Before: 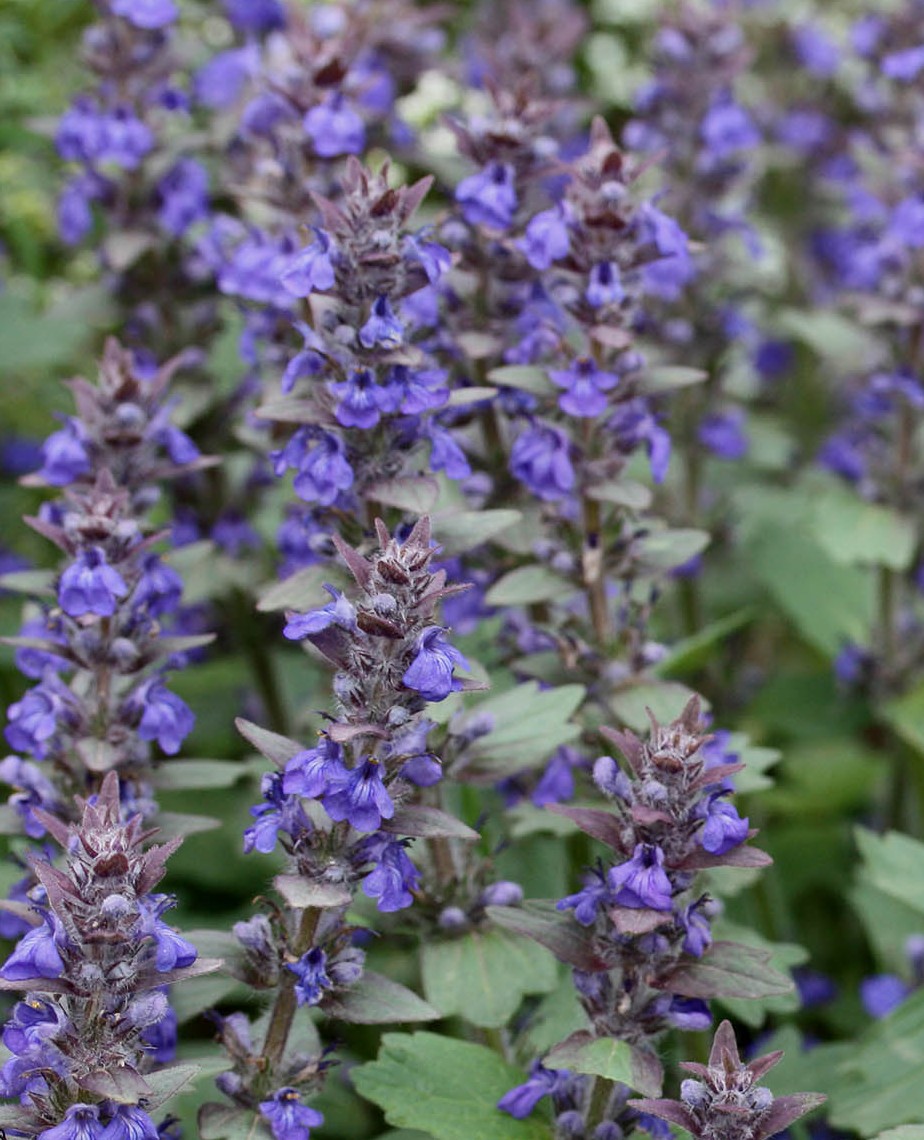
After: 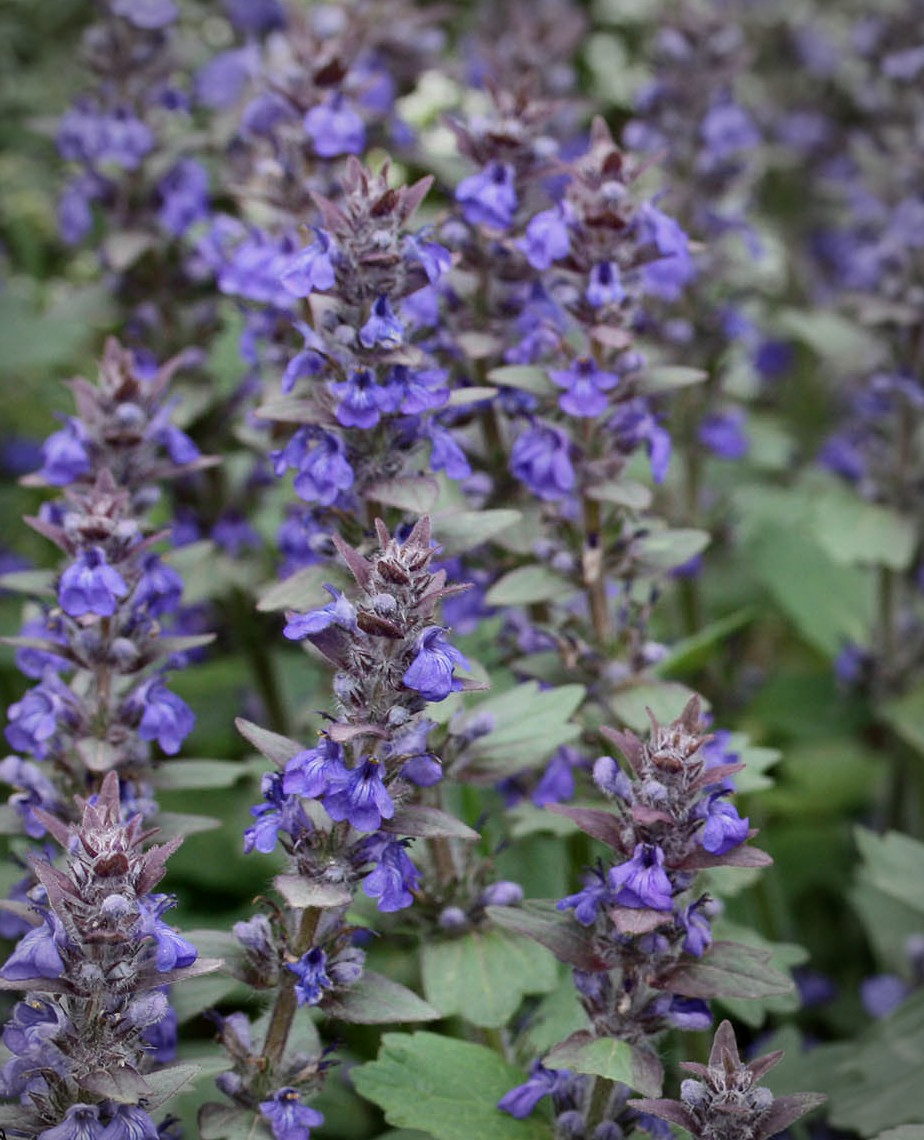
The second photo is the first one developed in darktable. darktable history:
vignetting: brightness -0.476, center (-0.077, 0.068), automatic ratio true
